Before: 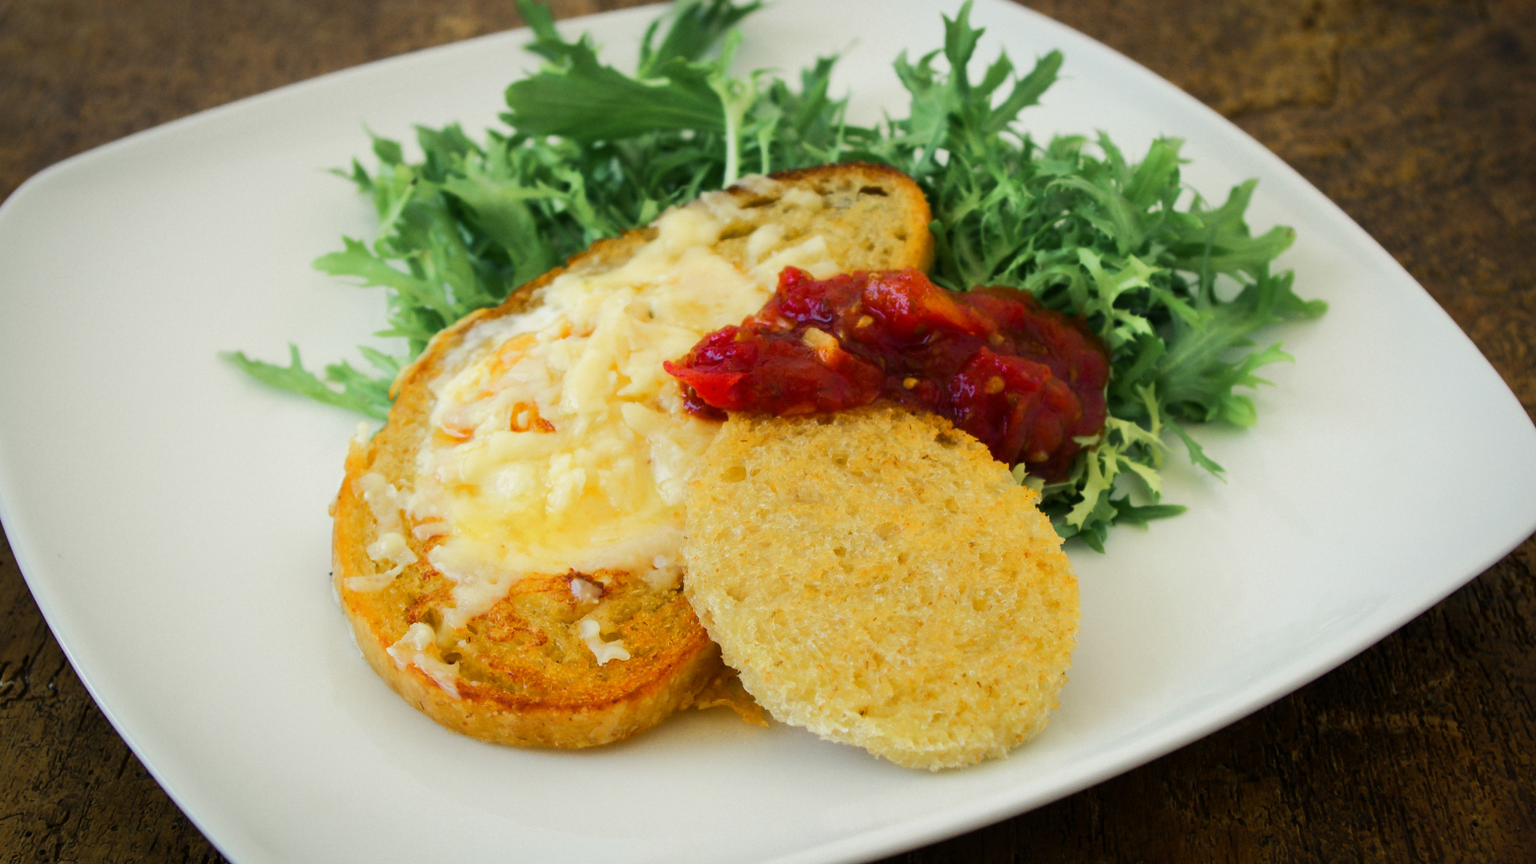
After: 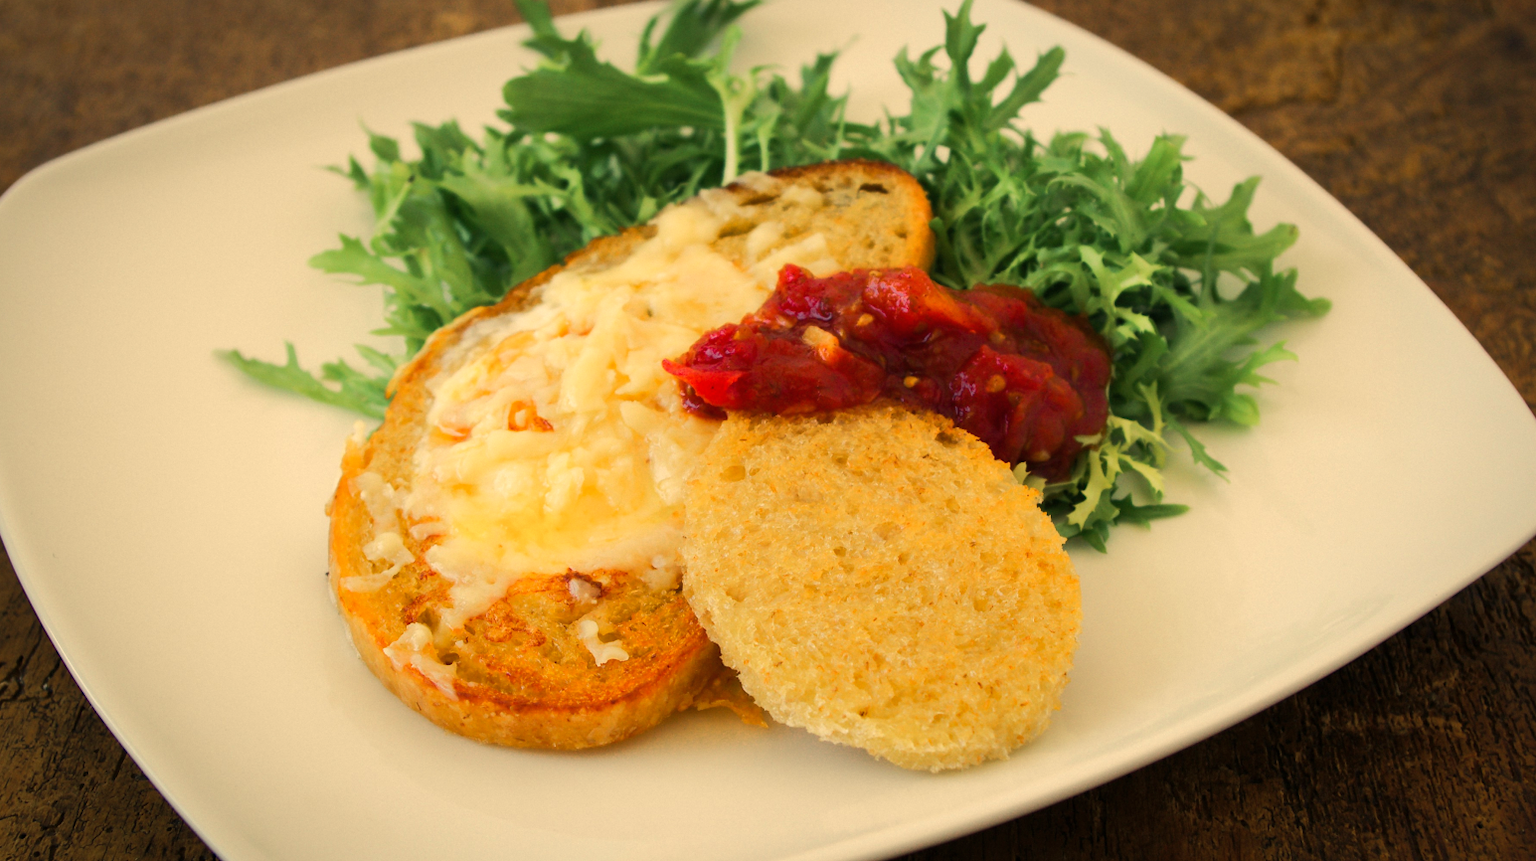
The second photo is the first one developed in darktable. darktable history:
crop: left 0.434%, top 0.485%, right 0.244%, bottom 0.386%
white balance: red 1.138, green 0.996, blue 0.812
shadows and highlights: shadows 25, highlights -25
